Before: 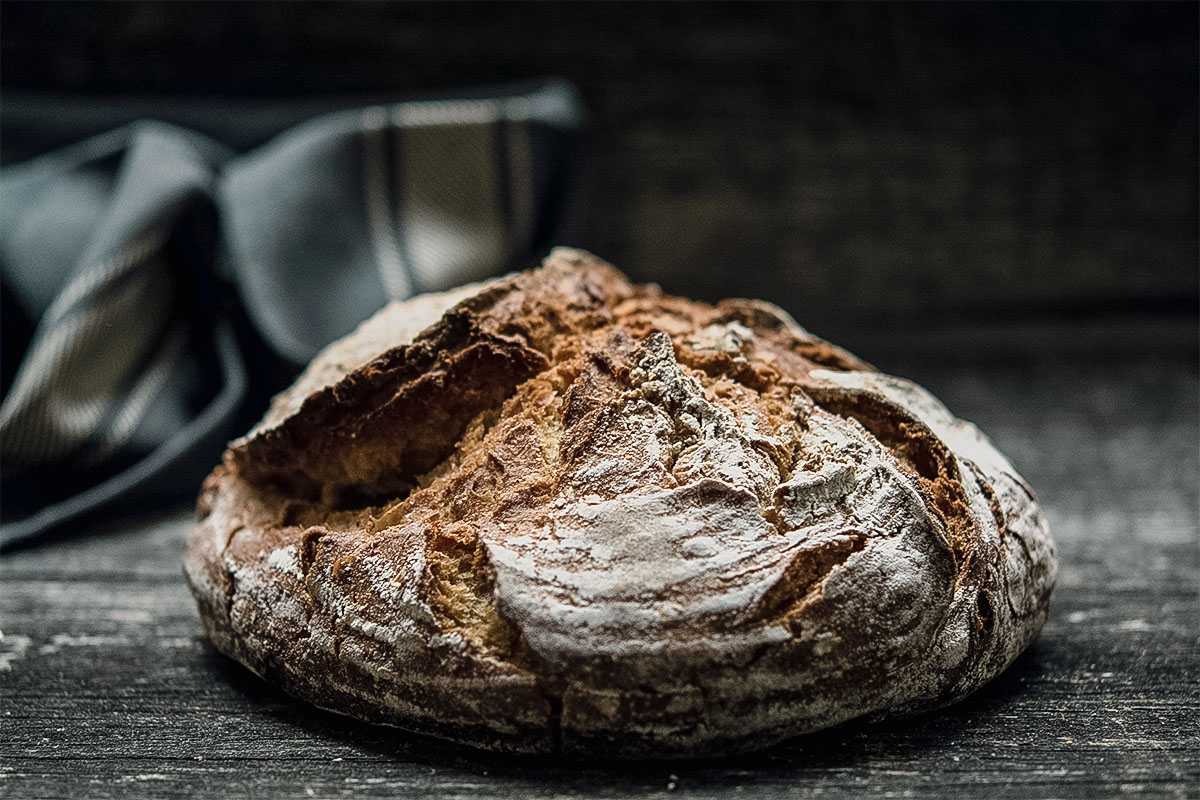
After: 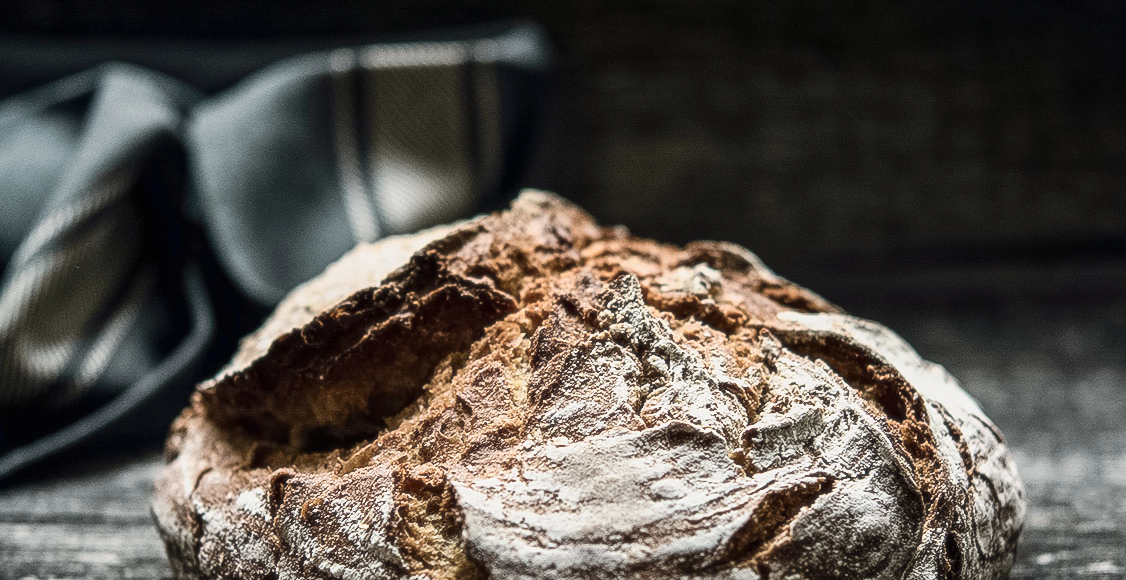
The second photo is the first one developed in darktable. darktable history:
soften: size 10%, saturation 50%, brightness 0.2 EV, mix 10%
contrast brightness saturation: contrast 0.24, brightness 0.09
crop: left 2.737%, top 7.287%, right 3.421%, bottom 20.179%
